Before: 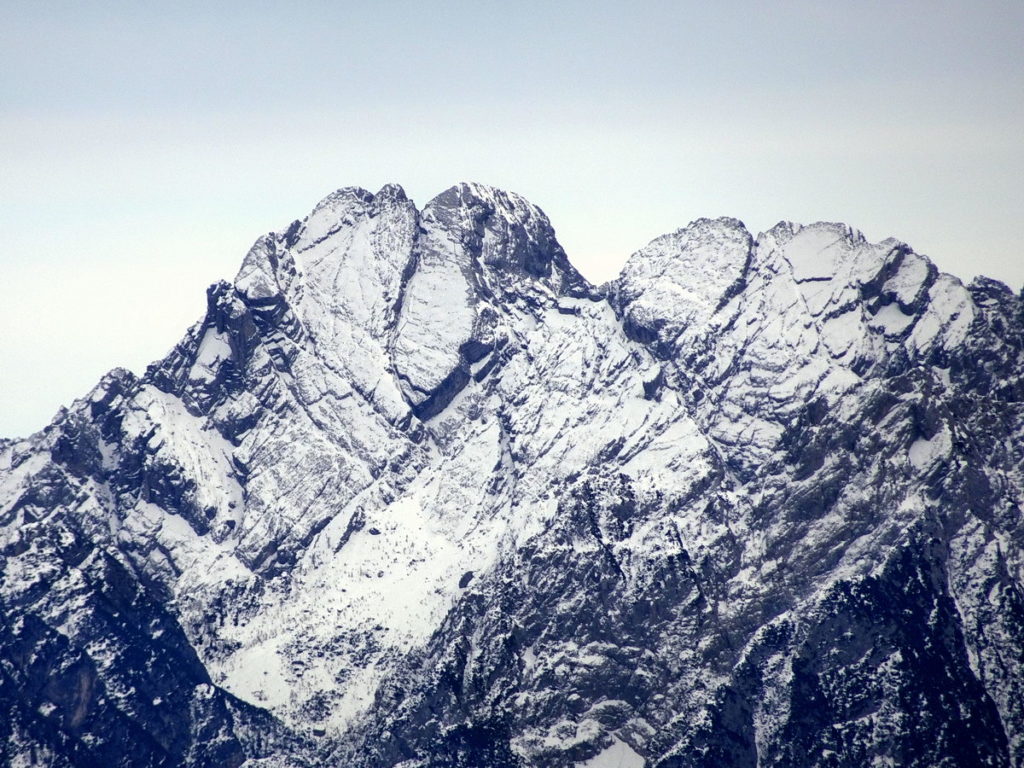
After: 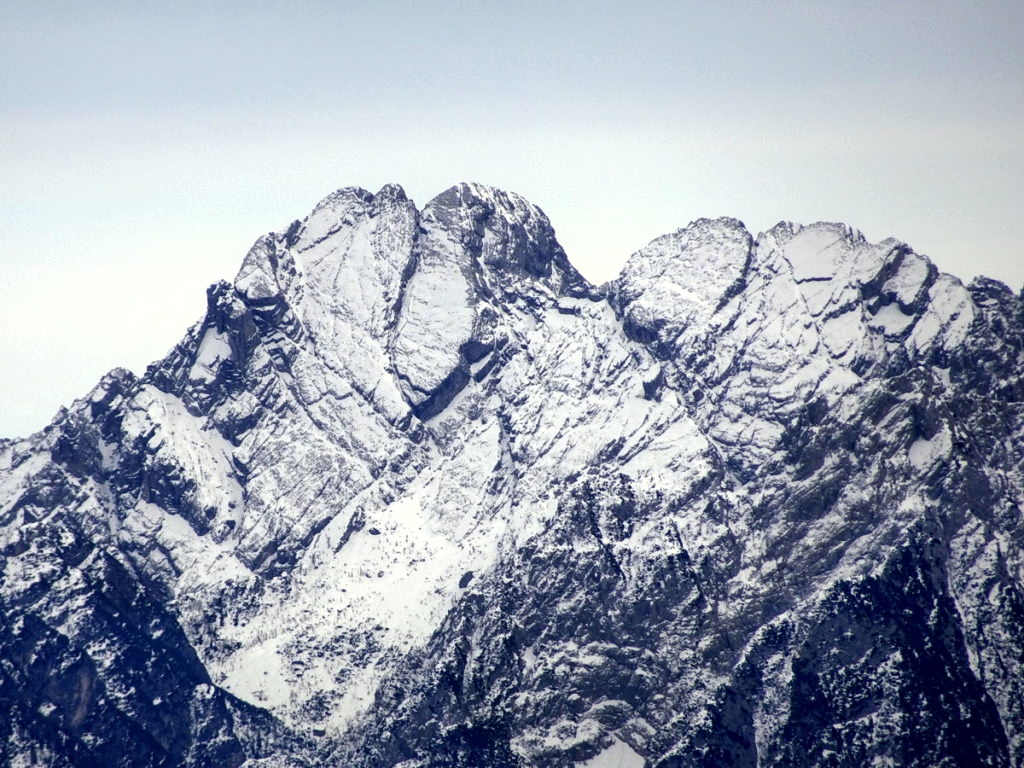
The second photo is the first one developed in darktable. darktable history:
local contrast: highlights 102%, shadows 98%, detail 120%, midtone range 0.2
